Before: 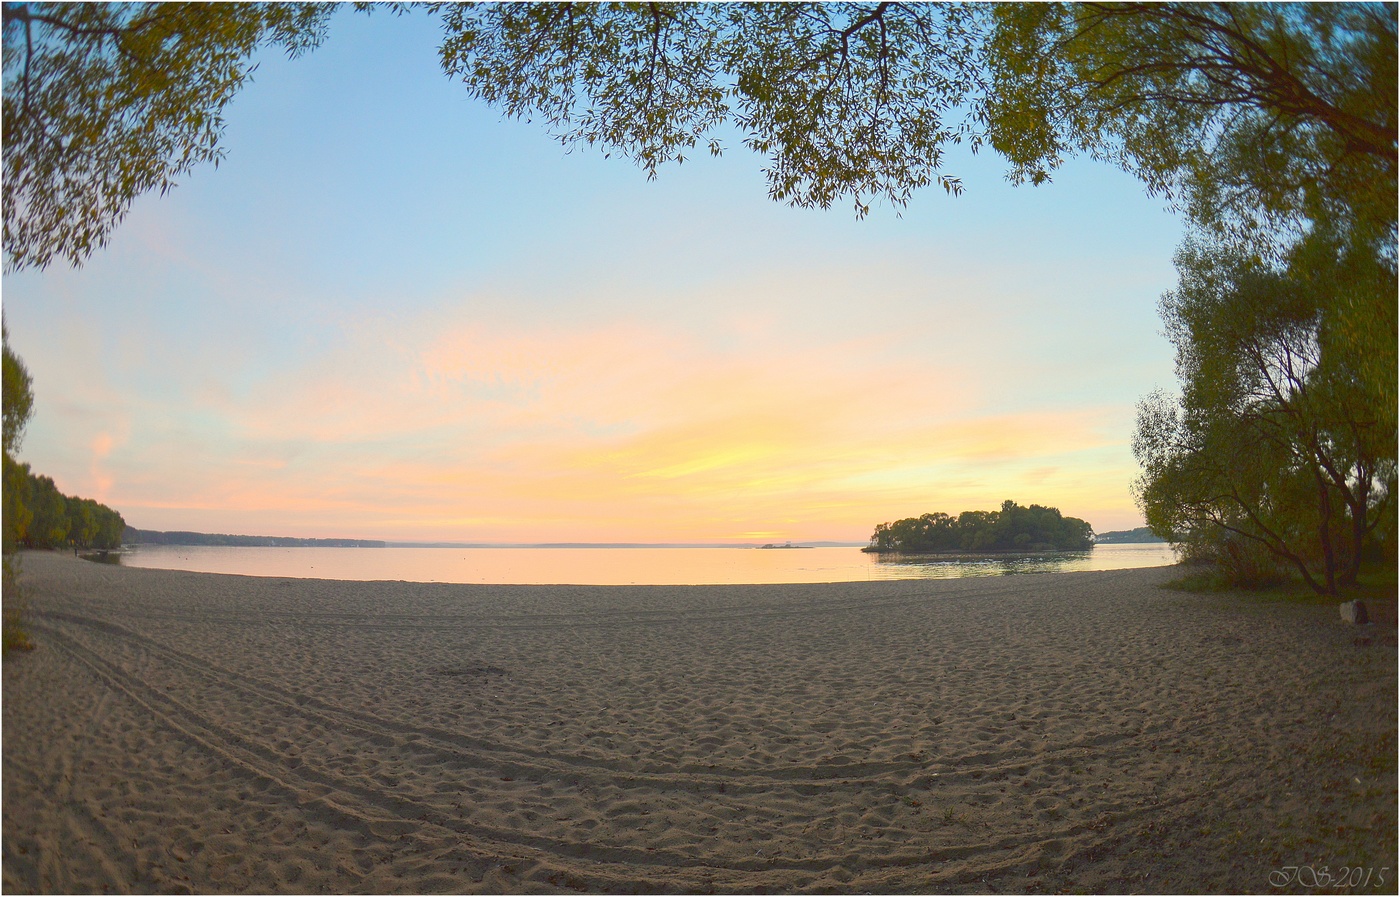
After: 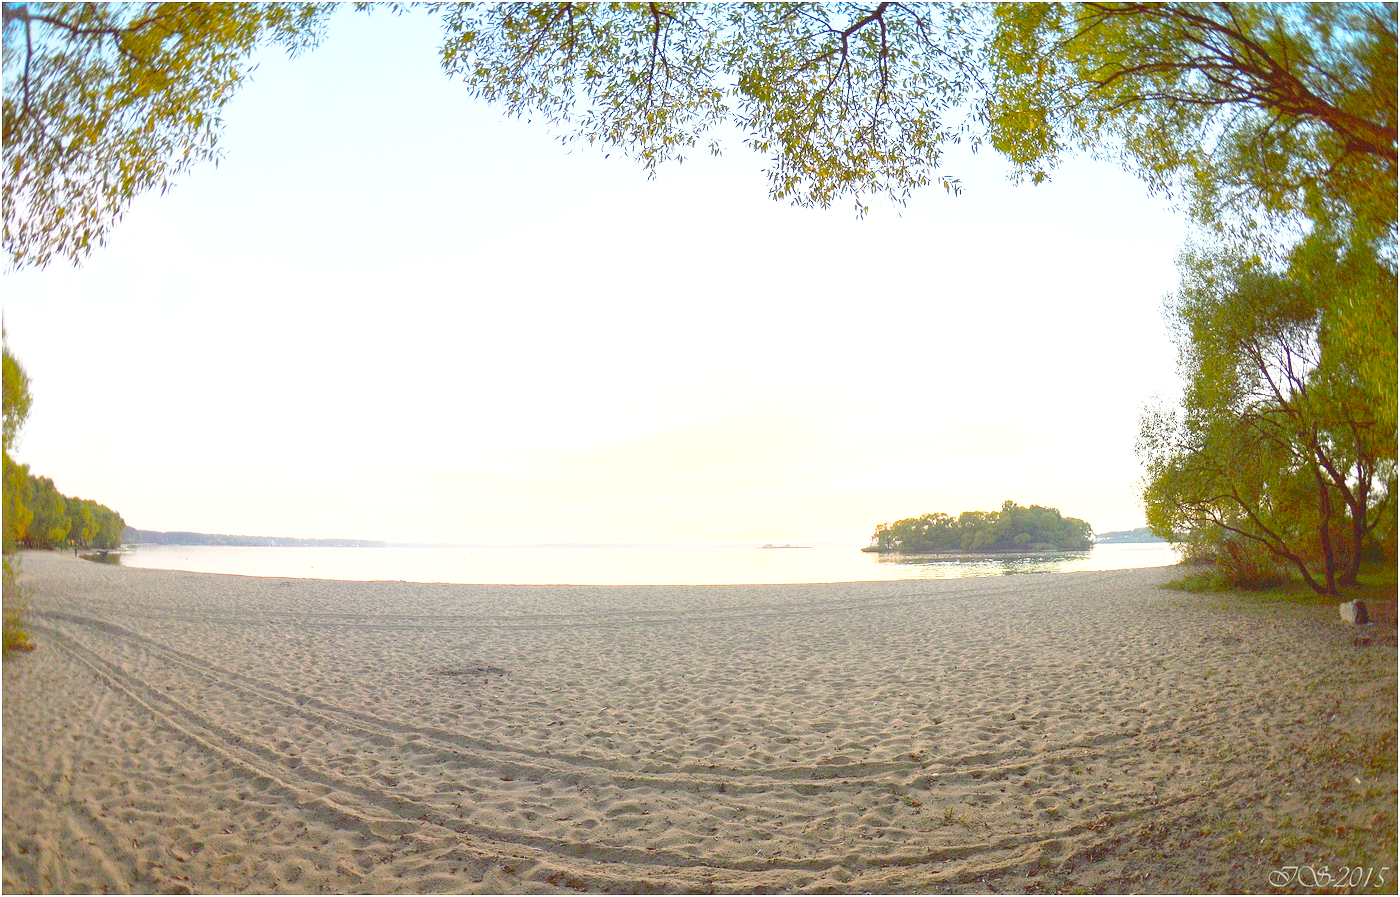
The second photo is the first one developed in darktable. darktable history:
base curve: curves: ch0 [(0, 0) (0.028, 0.03) (0.121, 0.232) (0.46, 0.748) (0.859, 0.968) (1, 1)], preserve colors none
exposure: exposure 1 EV, compensate highlight preservation false
